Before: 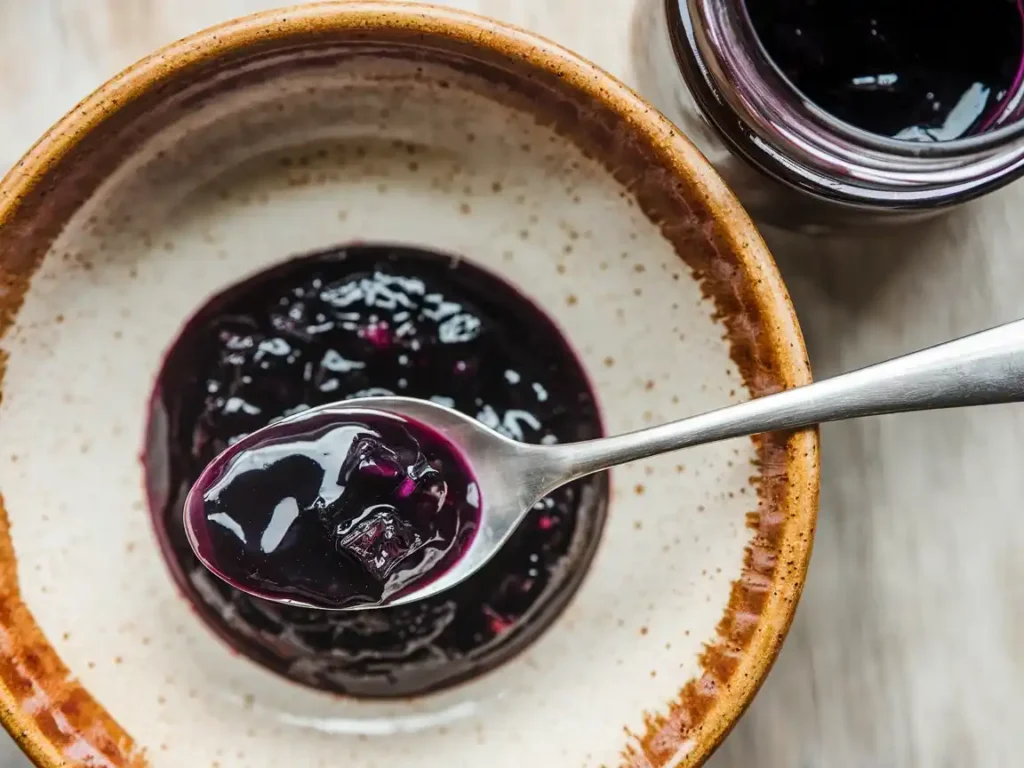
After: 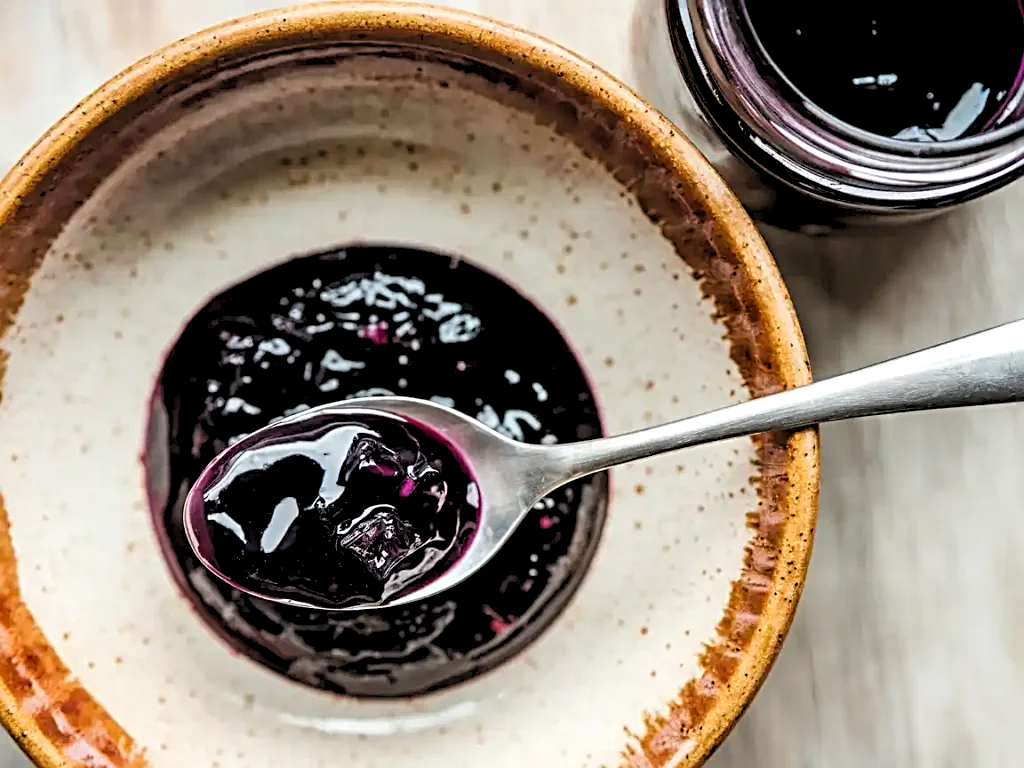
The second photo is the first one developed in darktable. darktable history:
sharpen: radius 3.119
rgb levels: levels [[0.013, 0.434, 0.89], [0, 0.5, 1], [0, 0.5, 1]]
